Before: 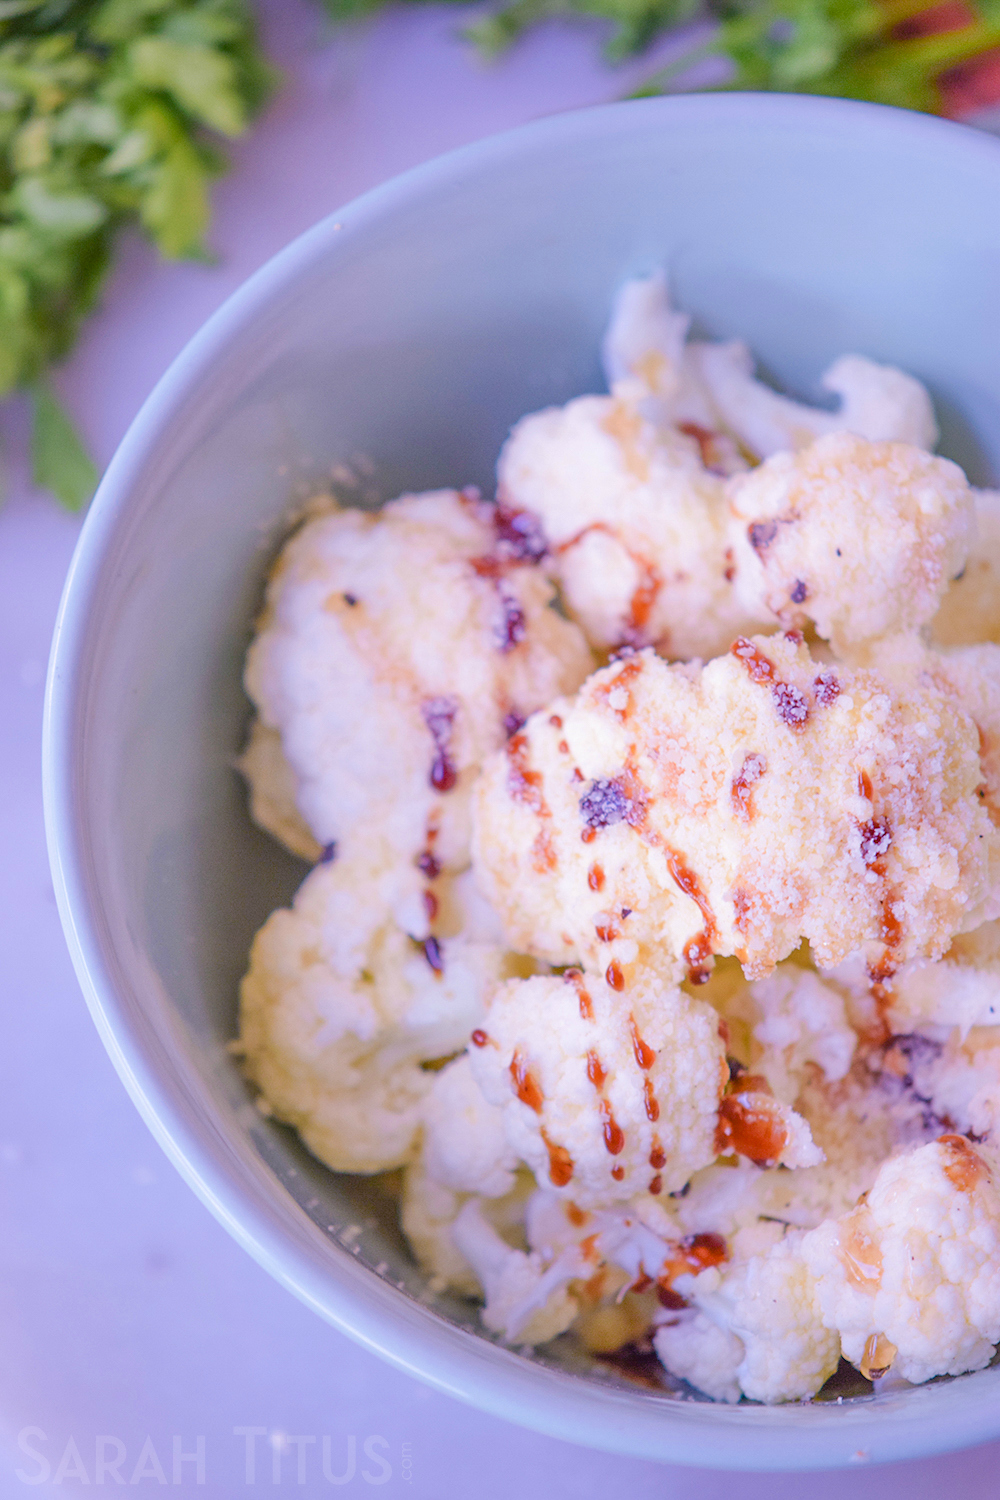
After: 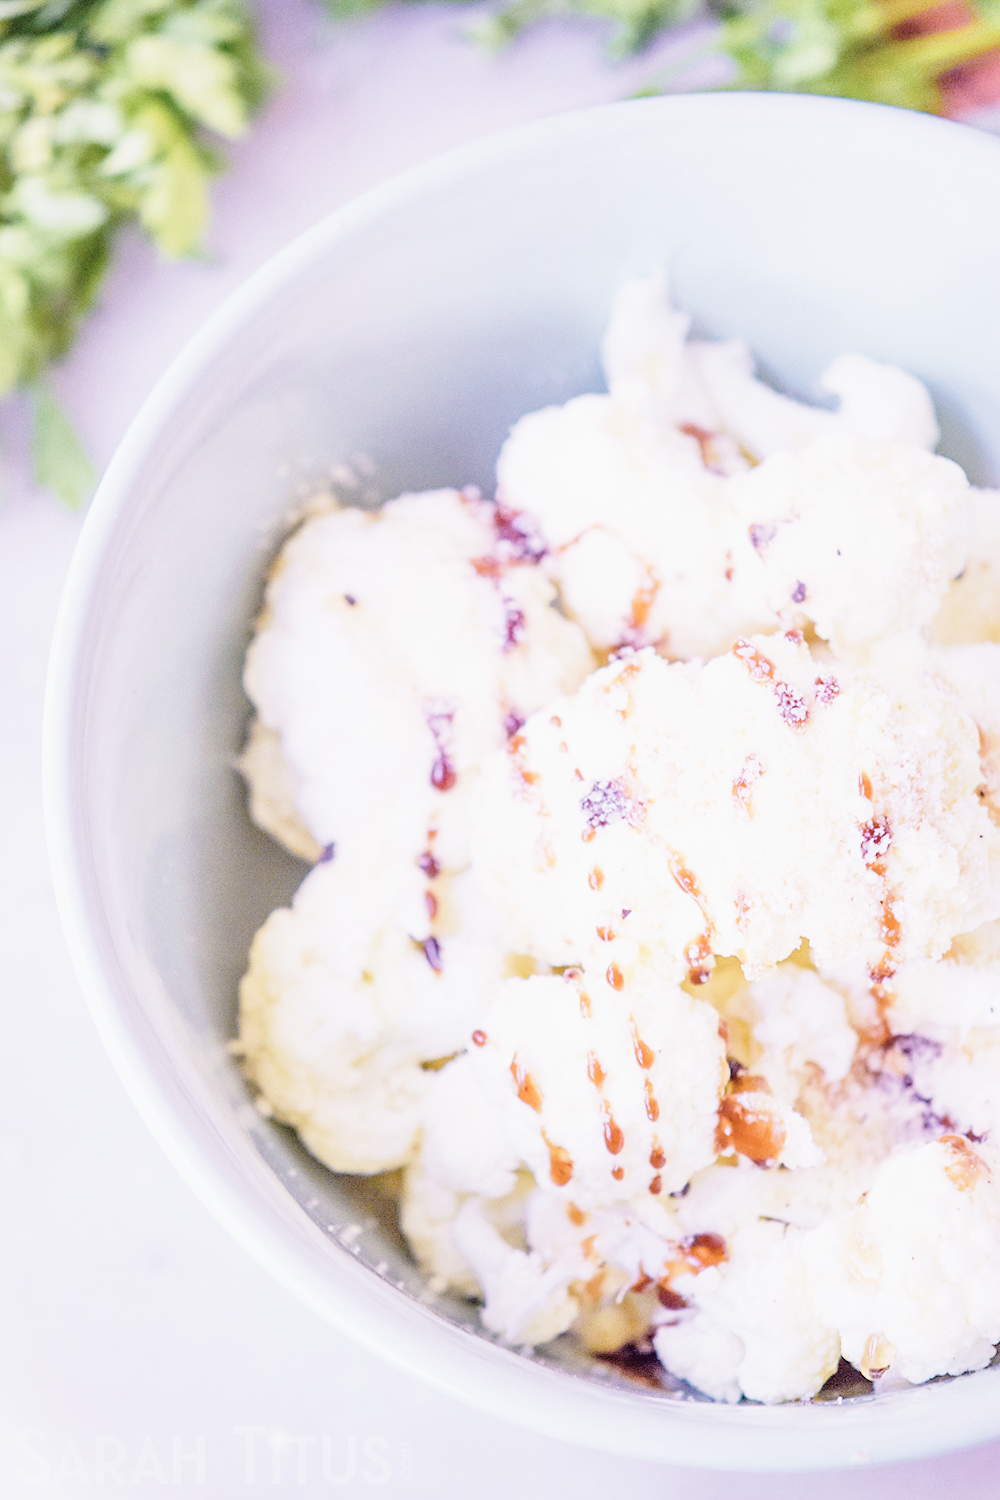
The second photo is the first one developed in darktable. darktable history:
exposure: exposure 0.3 EV, compensate highlight preservation false
contrast brightness saturation: contrast -0.05, saturation -0.41
base curve: curves: ch0 [(0, 0) (0.028, 0.03) (0.105, 0.232) (0.387, 0.748) (0.754, 0.968) (1, 1)], fusion 1, exposure shift 0.576, preserve colors none
